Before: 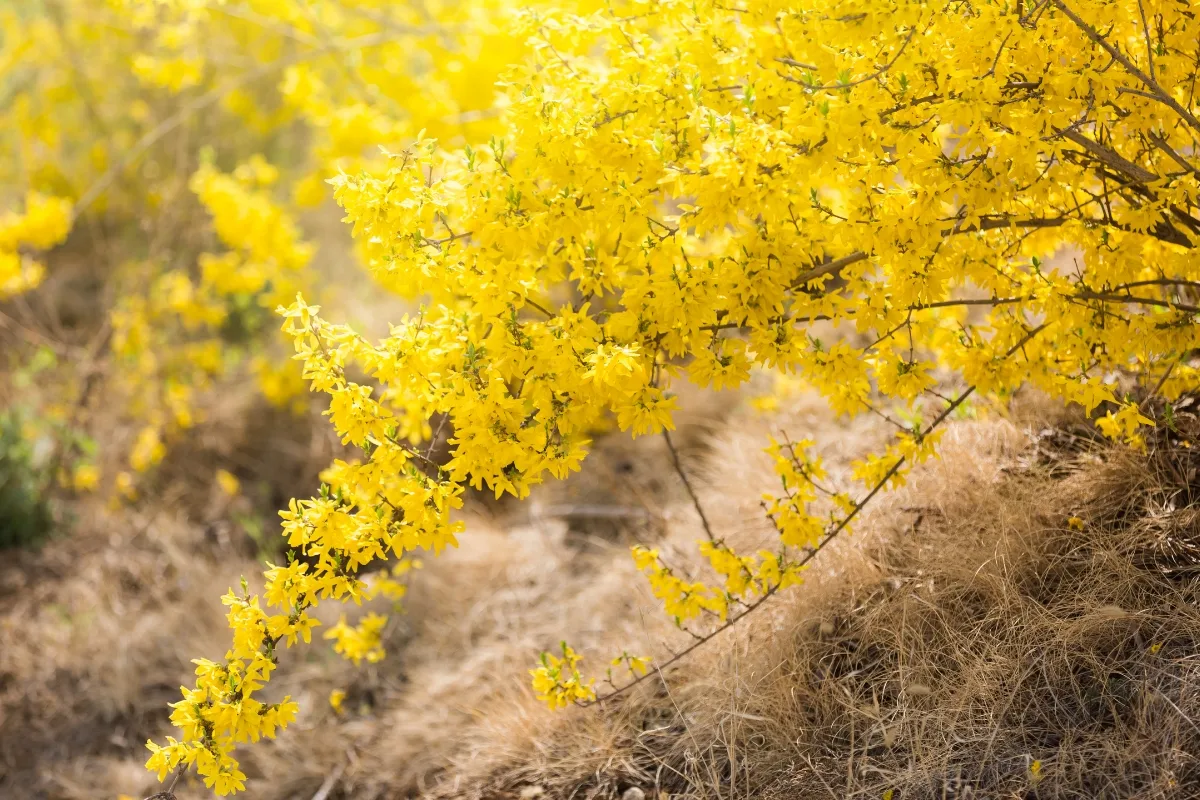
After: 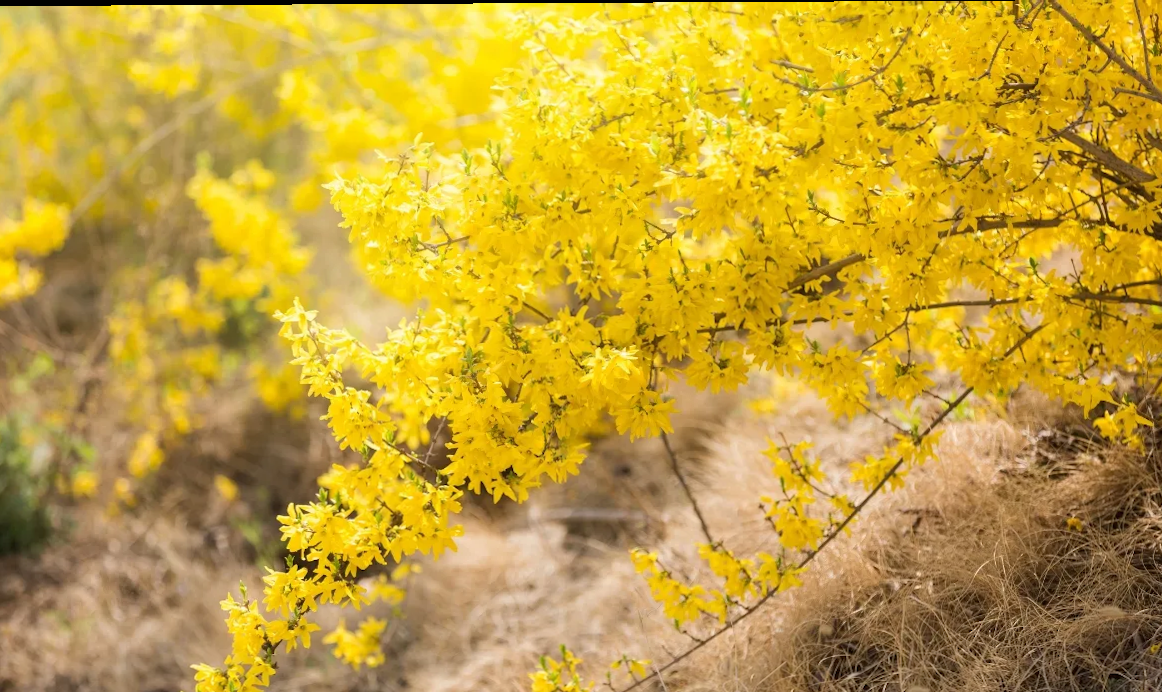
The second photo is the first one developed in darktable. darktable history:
crop and rotate: angle 0.317°, left 0.406%, right 3.097%, bottom 14.094%
